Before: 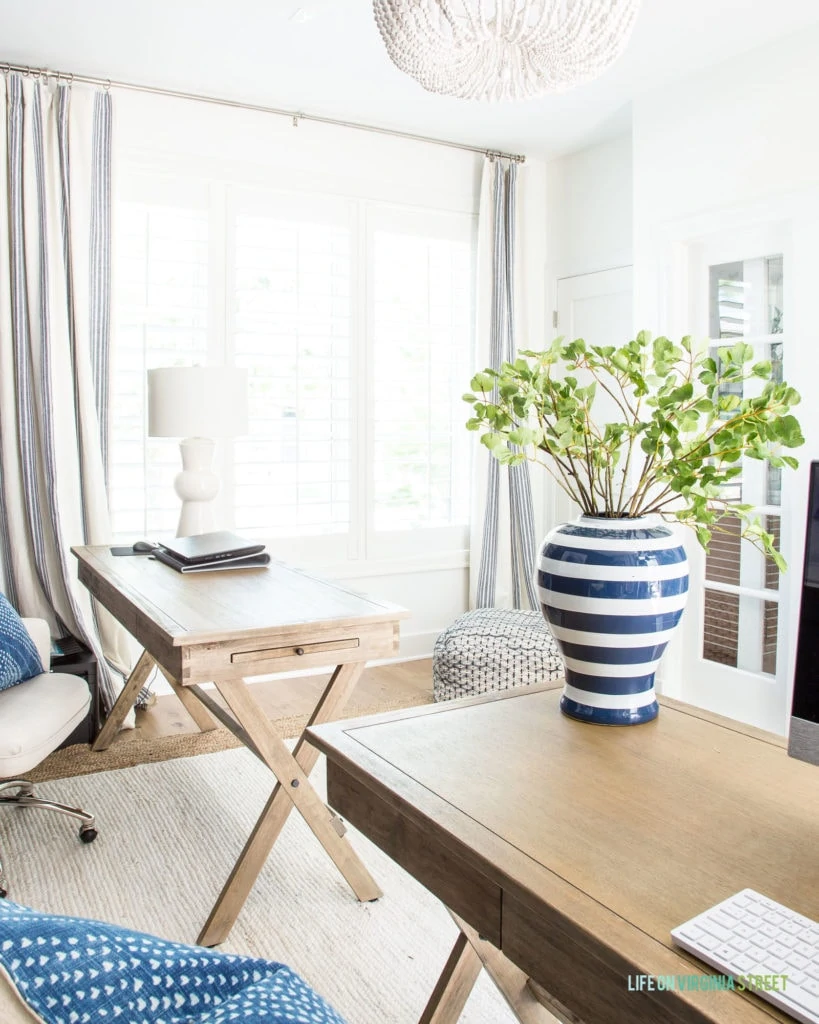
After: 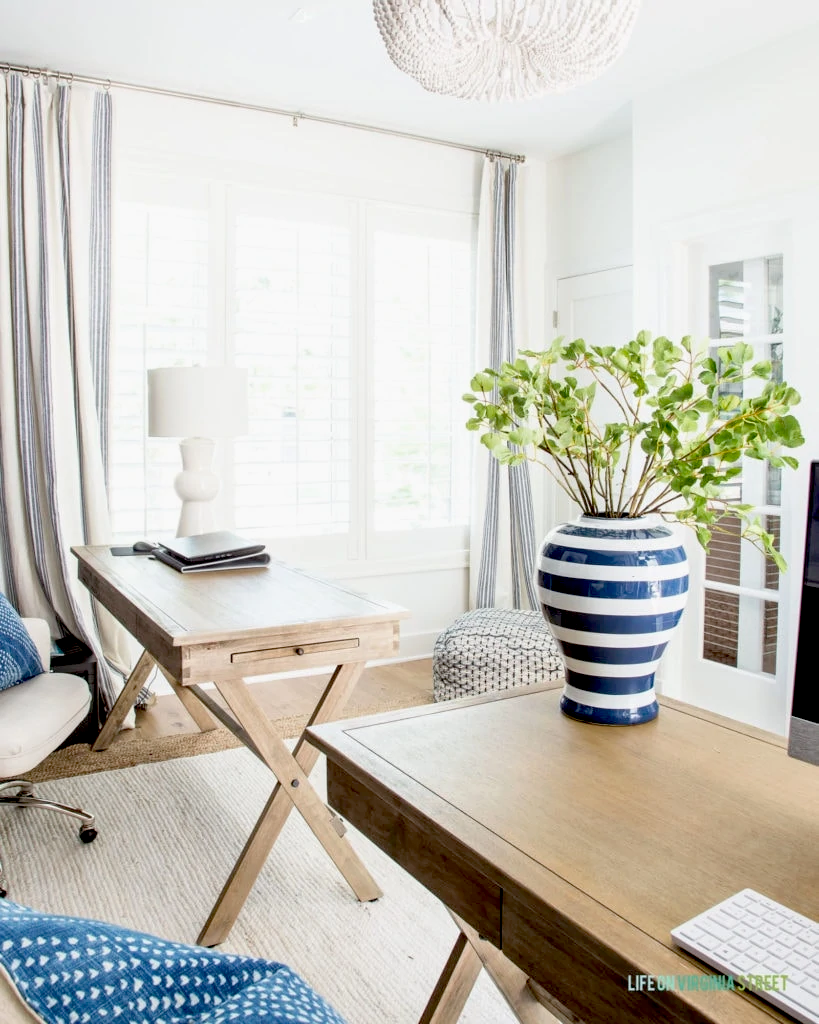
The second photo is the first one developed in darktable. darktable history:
exposure: black level correction 0.029, exposure -0.077 EV, compensate highlight preservation false
